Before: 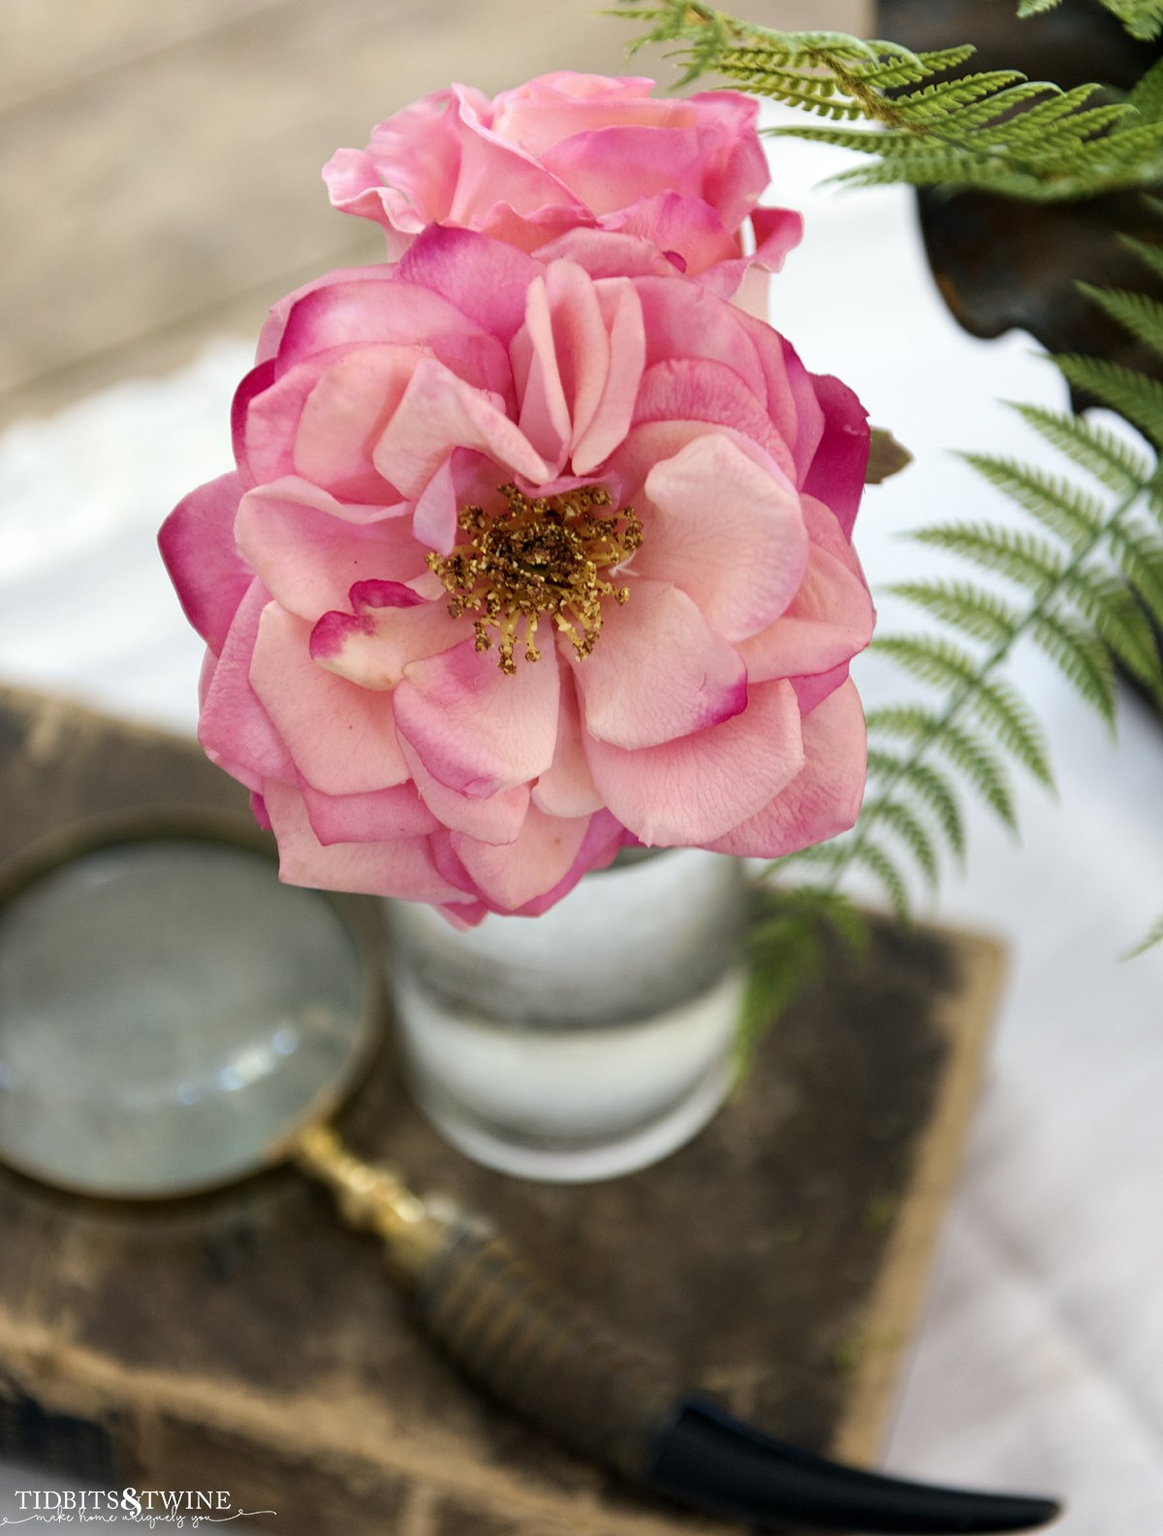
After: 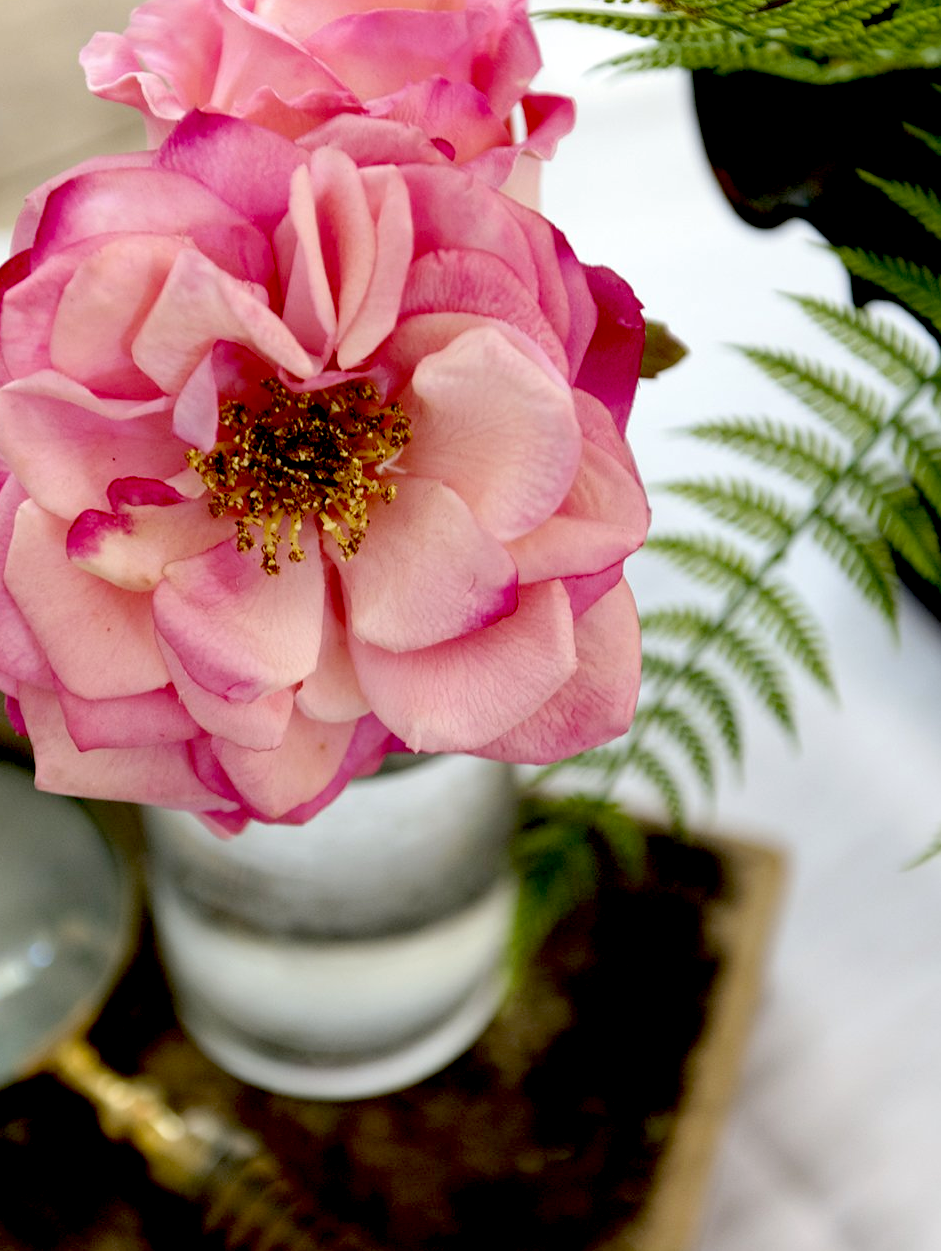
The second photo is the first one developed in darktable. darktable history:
crop and rotate: left 21.107%, top 7.736%, right 0.443%, bottom 13.294%
exposure: black level correction 0.047, exposure 0.013 EV, compensate highlight preservation false
